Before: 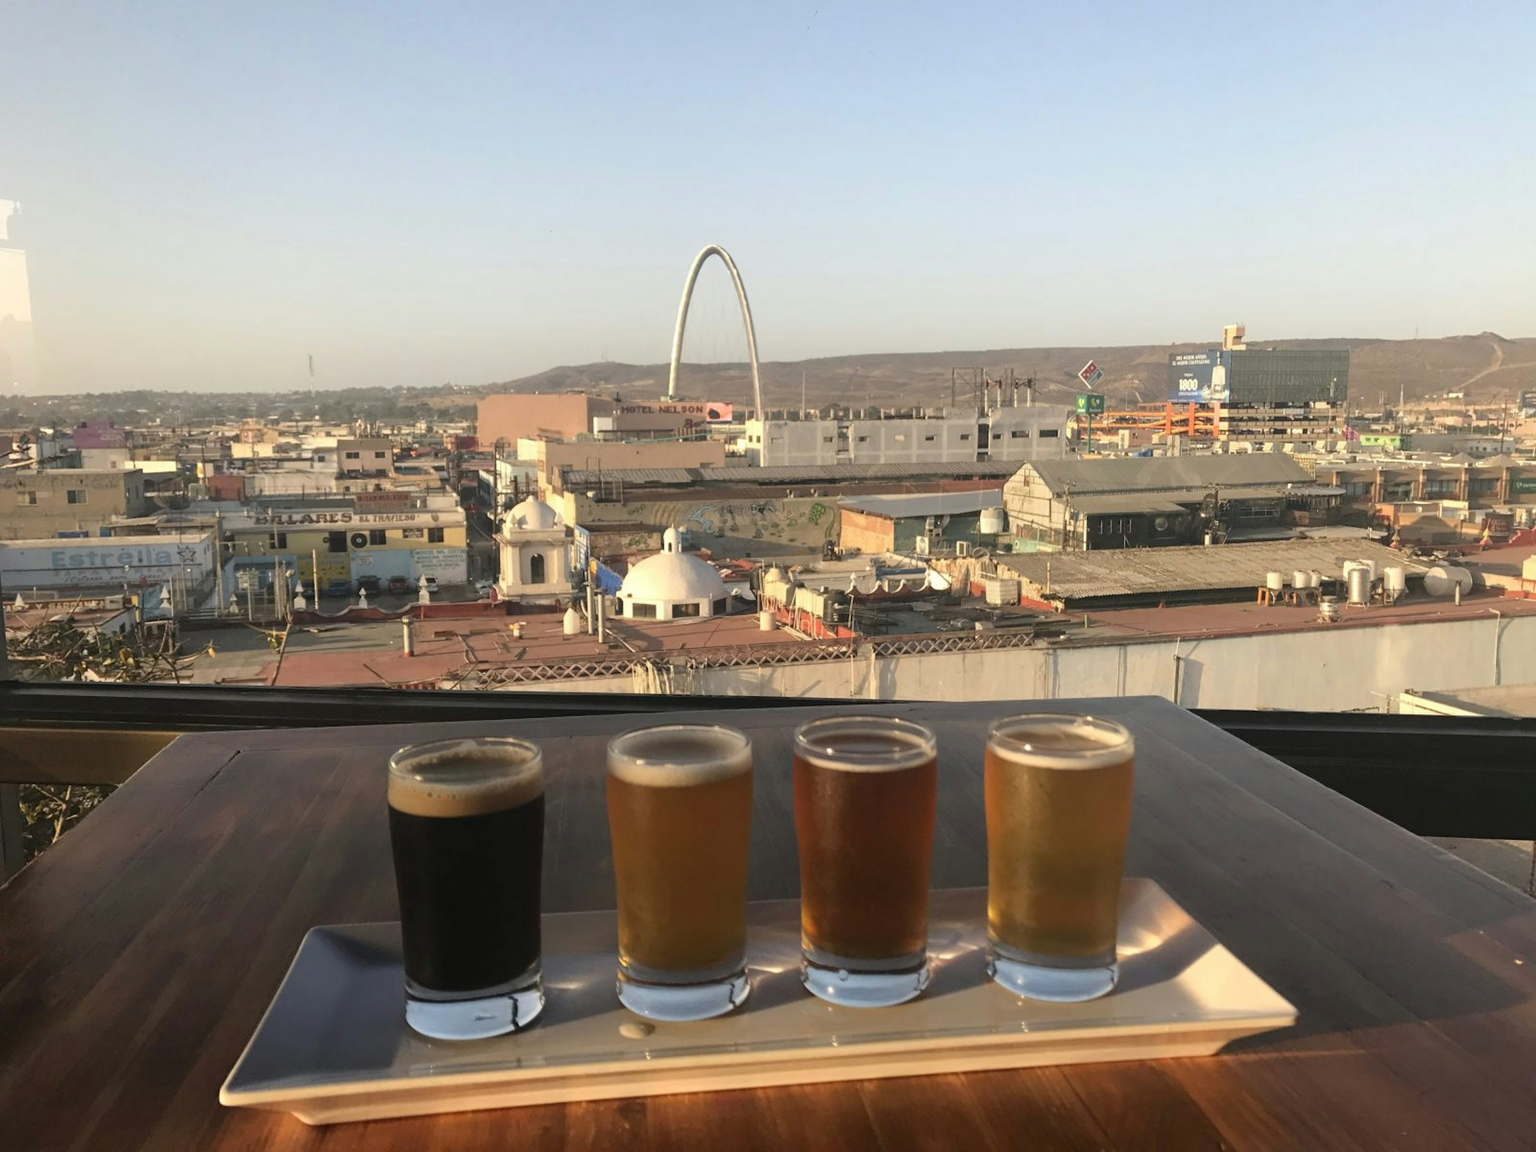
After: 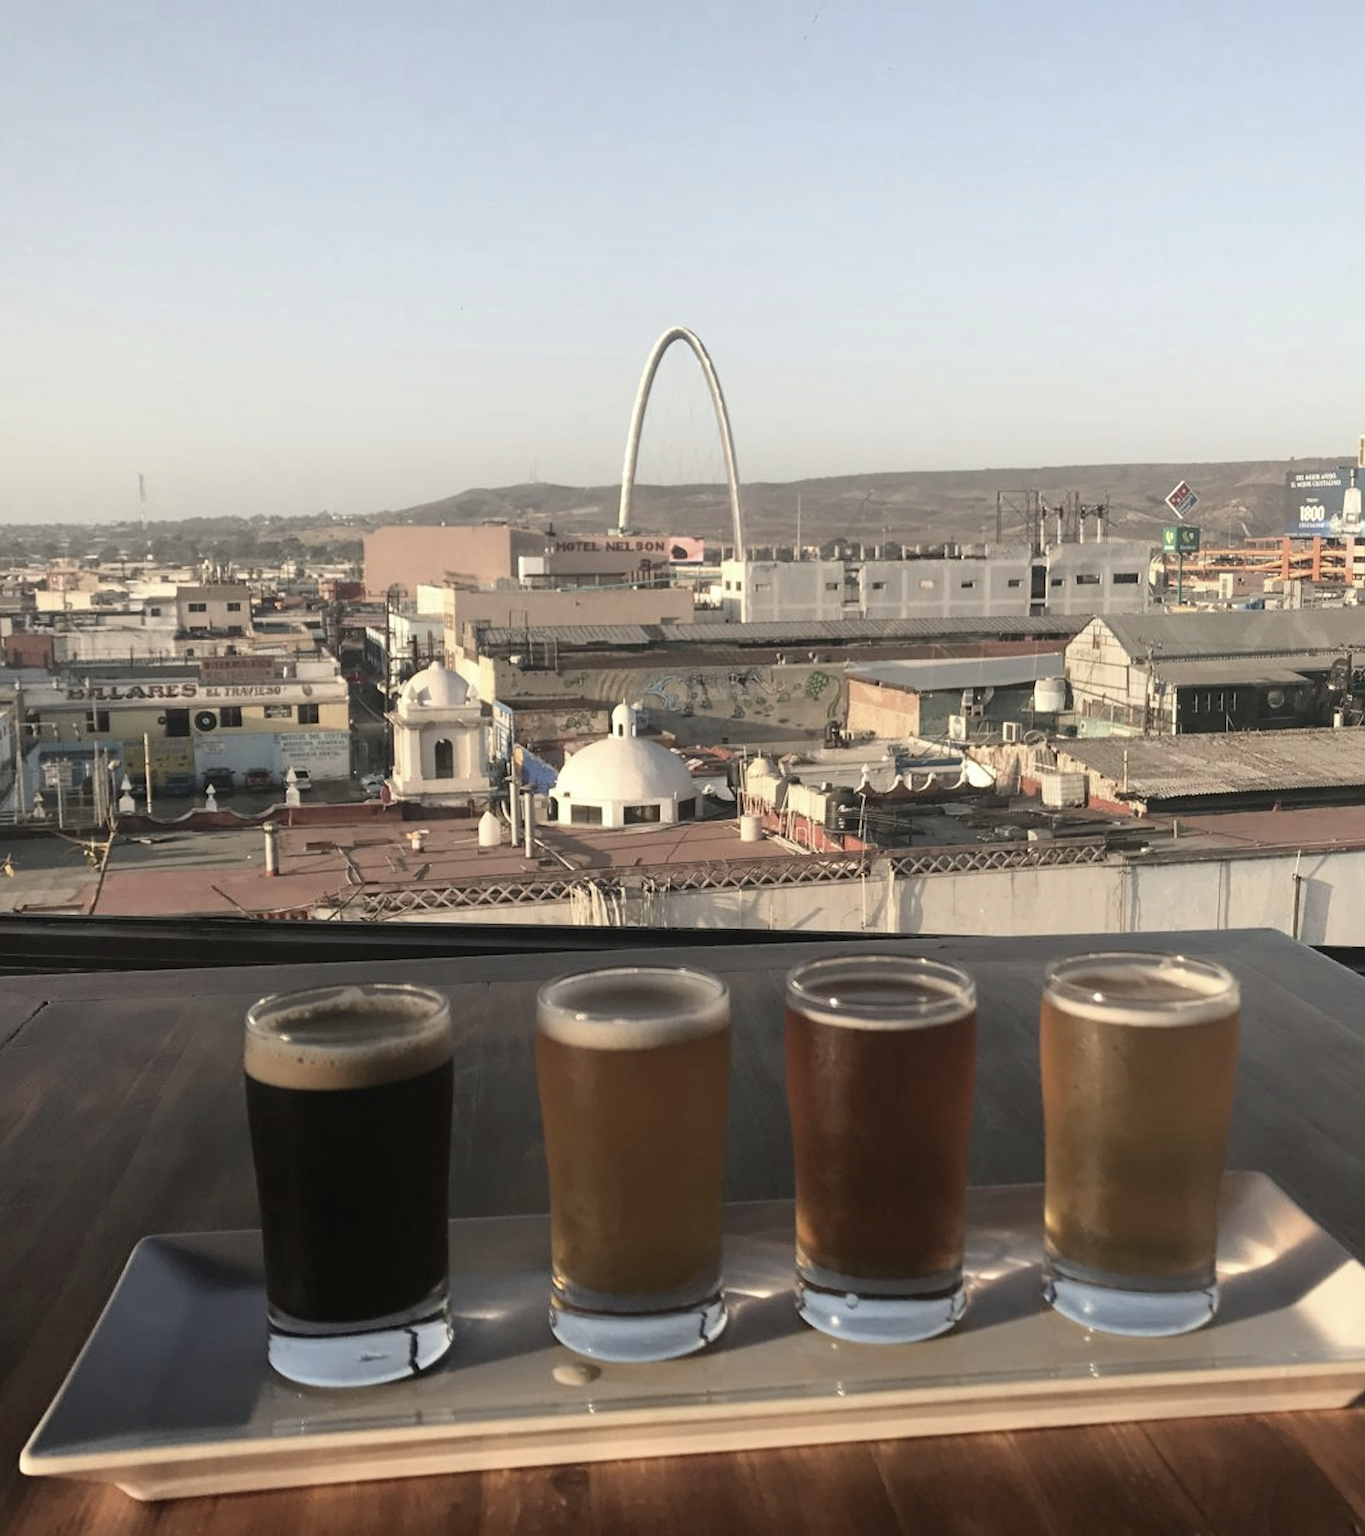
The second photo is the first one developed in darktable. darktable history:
sharpen: amount 0.2
contrast brightness saturation: contrast 0.1, saturation -0.36
crop and rotate: left 13.342%, right 19.991%
